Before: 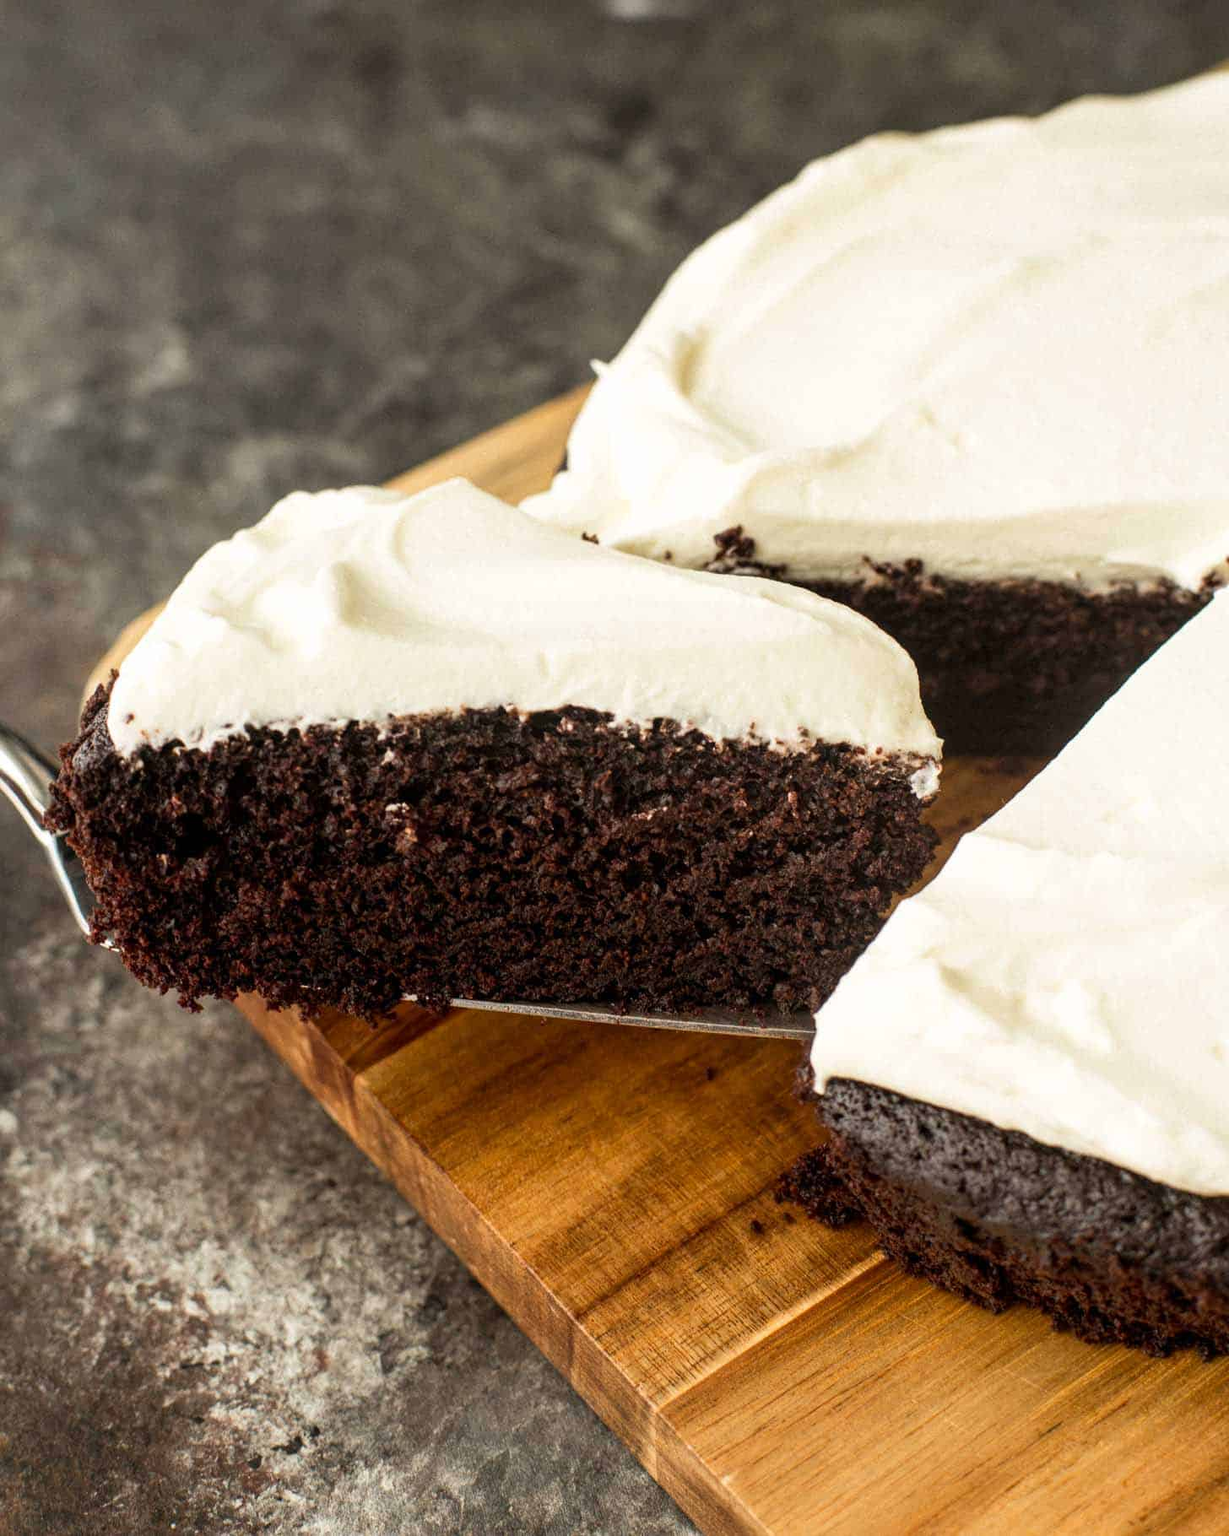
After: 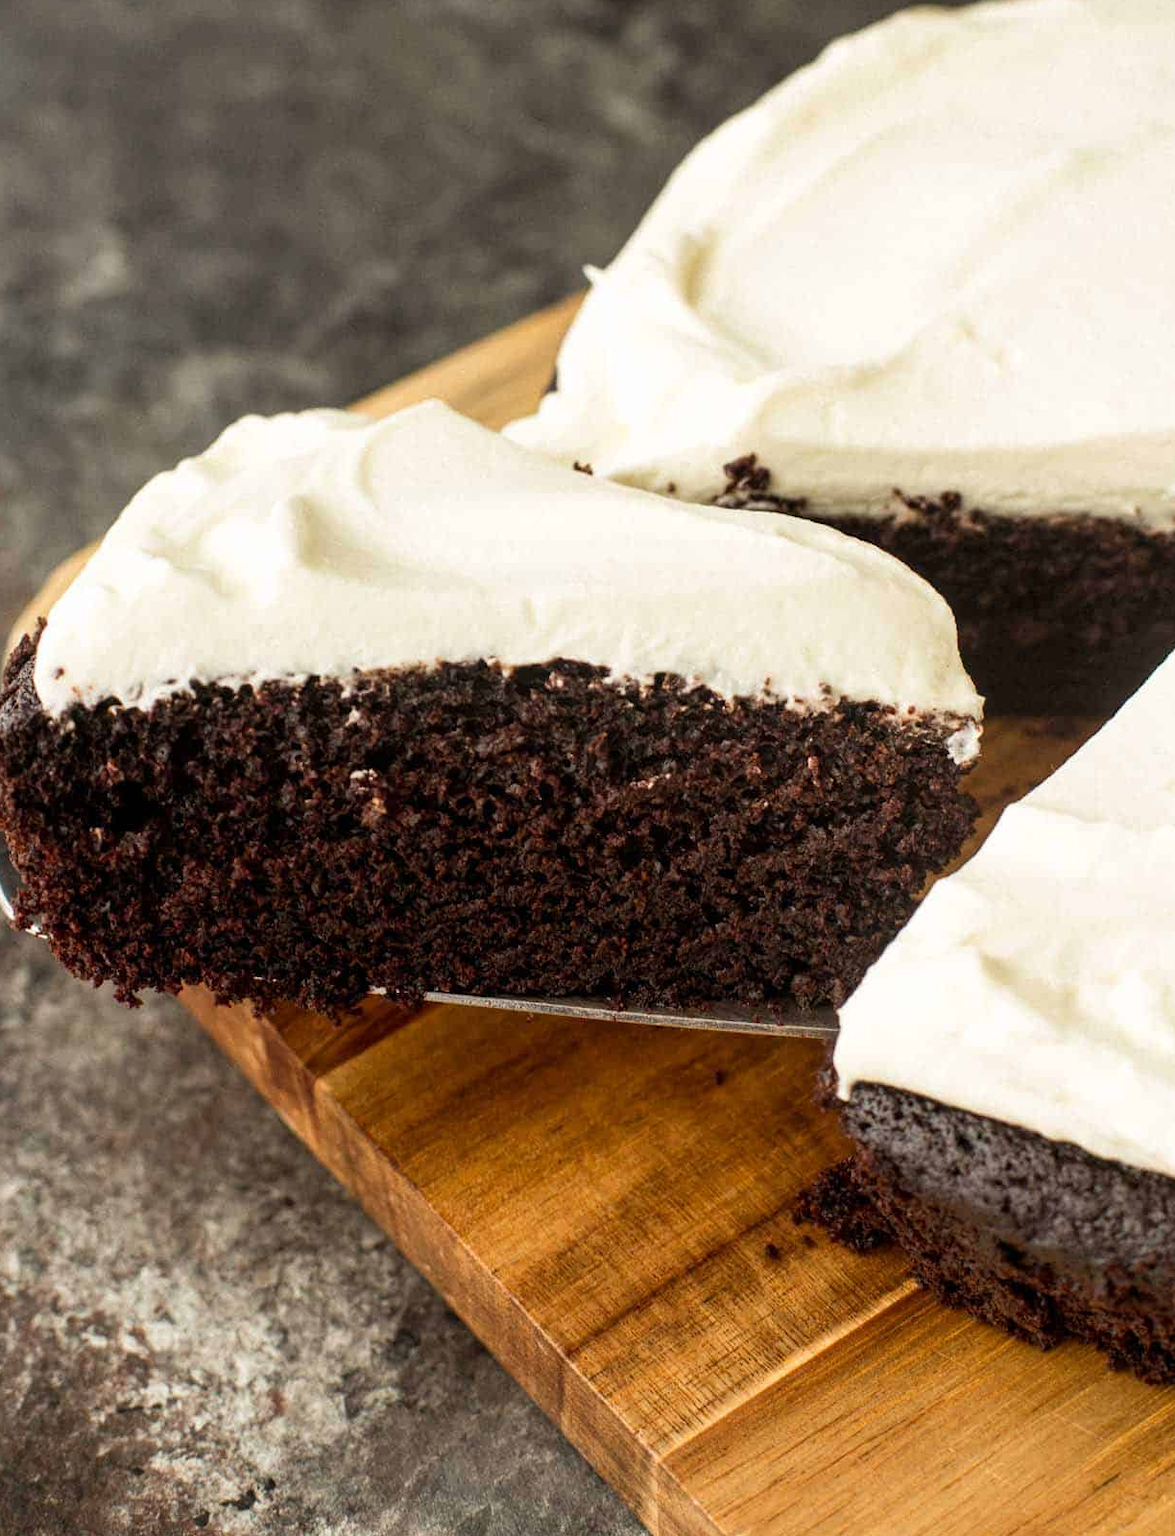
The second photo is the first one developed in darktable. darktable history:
crop: left 6.349%, top 8.275%, right 9.552%, bottom 3.807%
